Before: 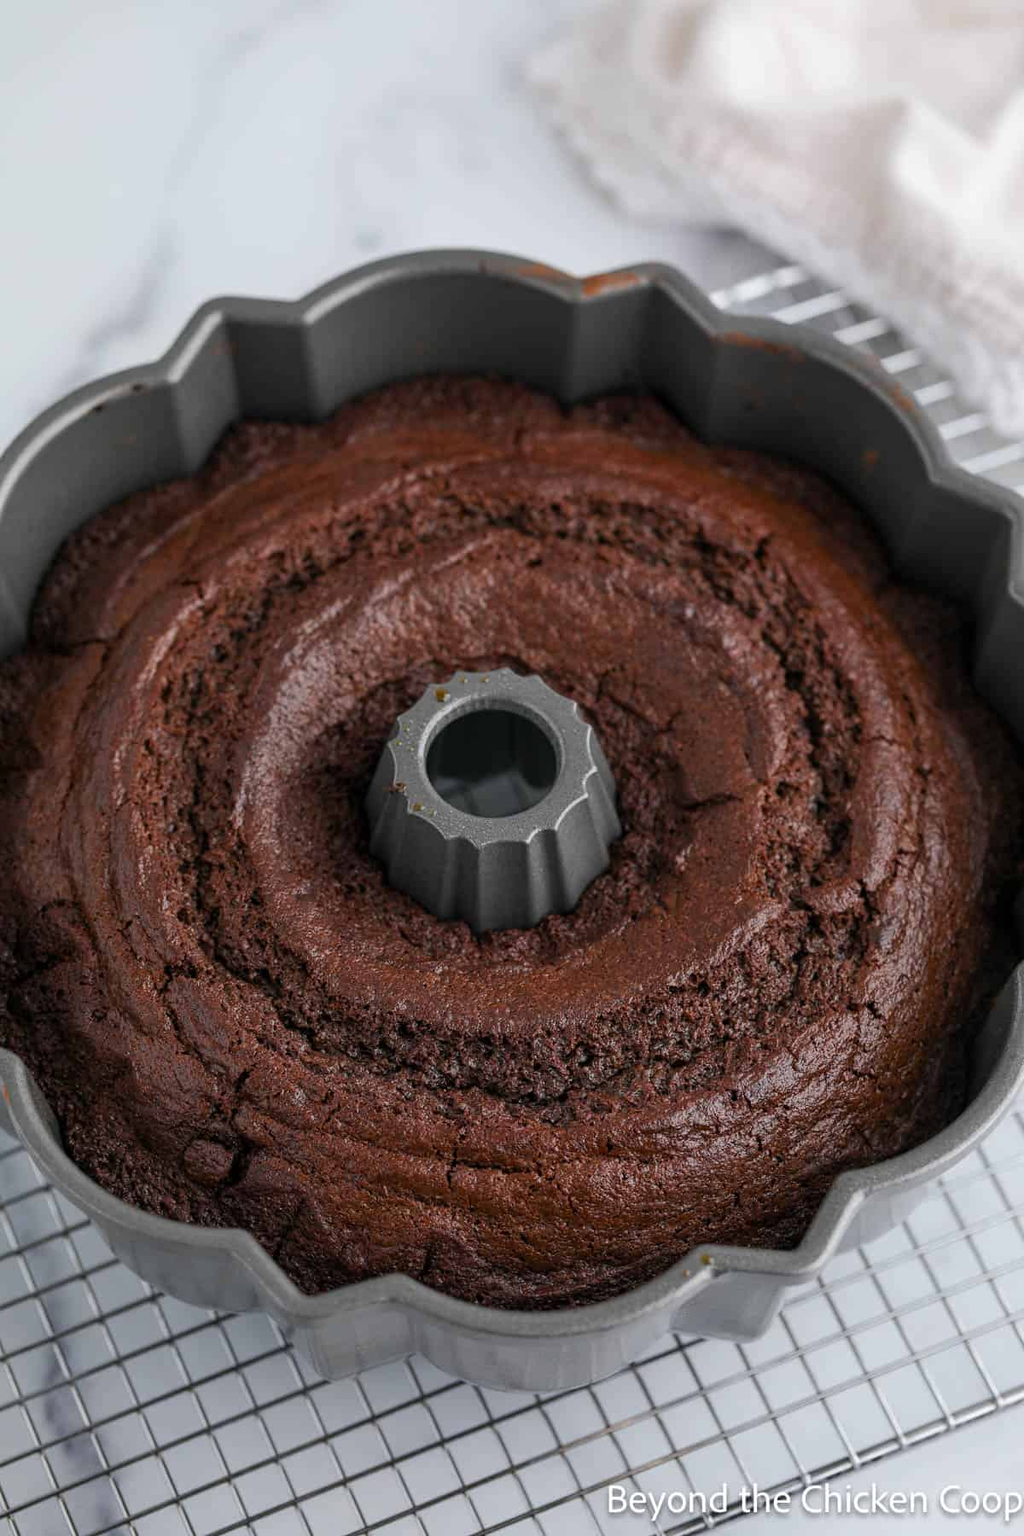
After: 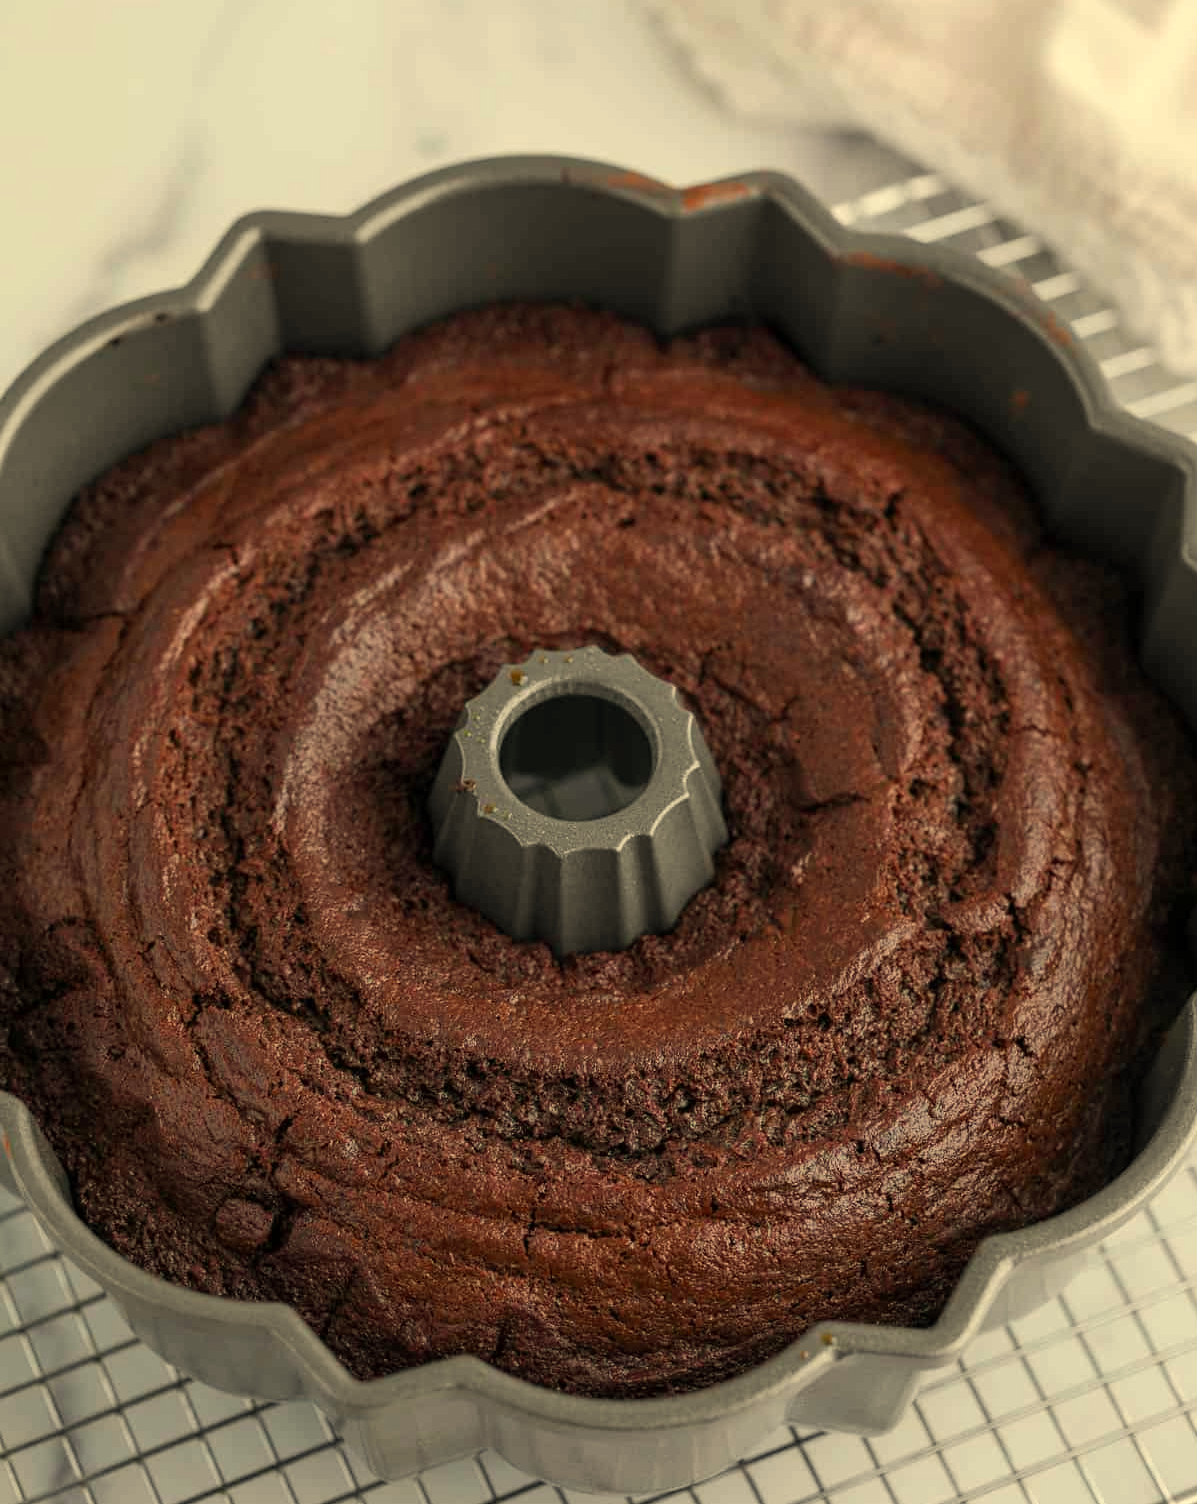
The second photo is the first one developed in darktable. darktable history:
crop: top 7.625%, bottom 8.027%
white balance: red 1.08, blue 0.791
